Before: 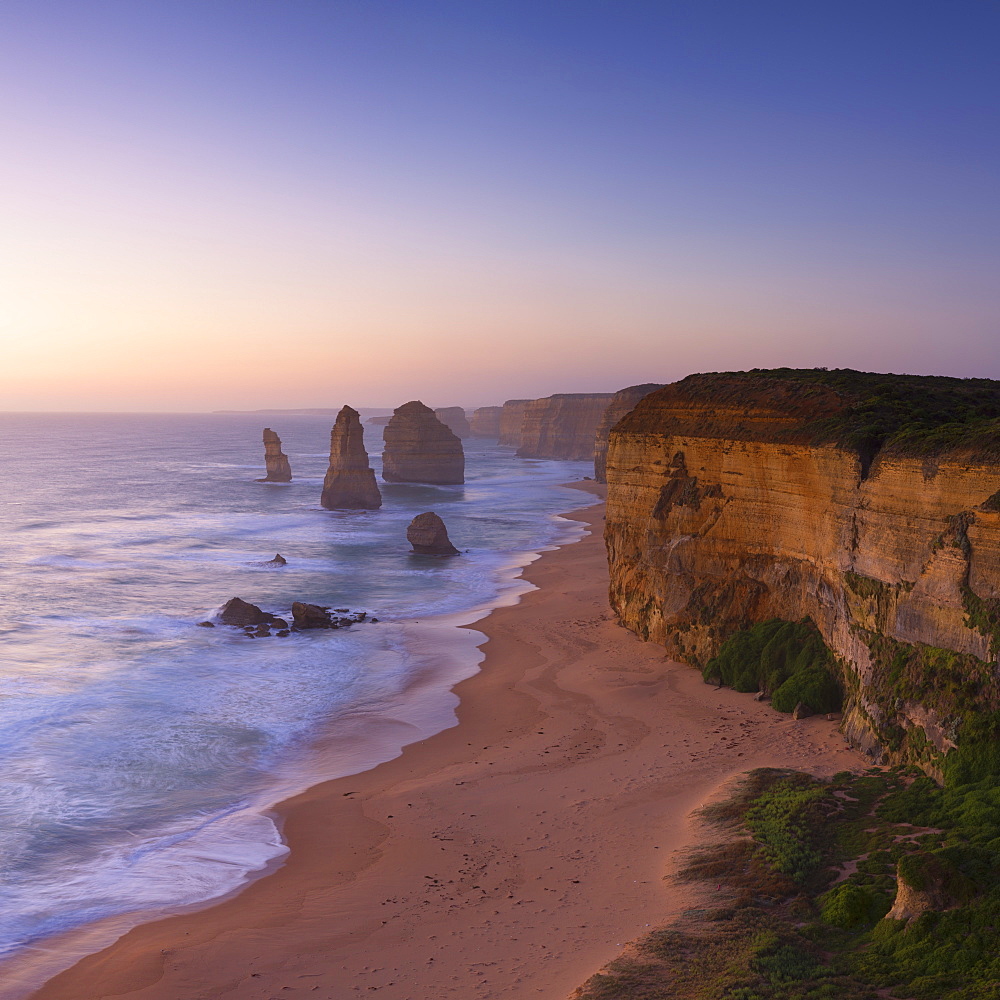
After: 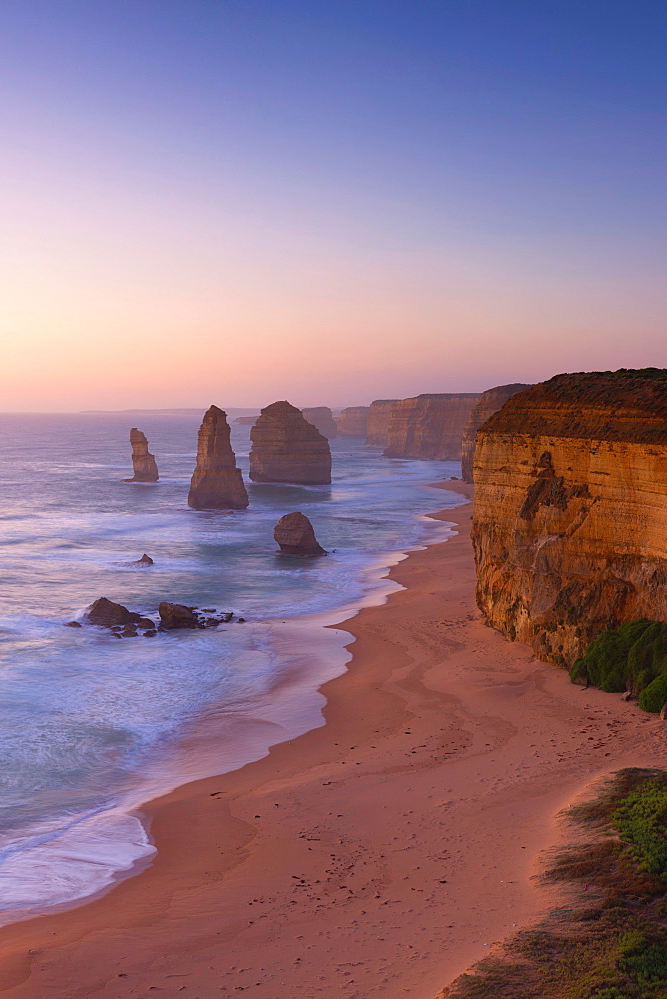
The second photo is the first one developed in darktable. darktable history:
crop and rotate: left 13.326%, right 19.961%
